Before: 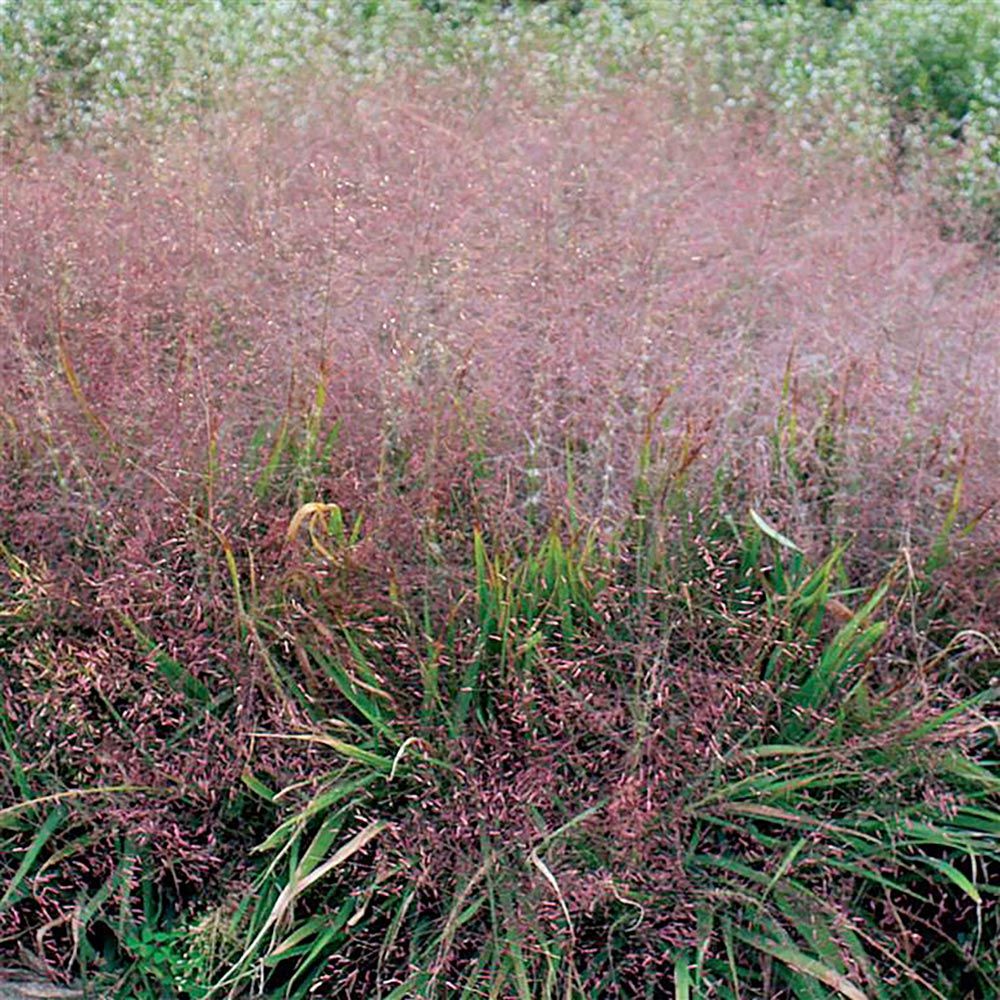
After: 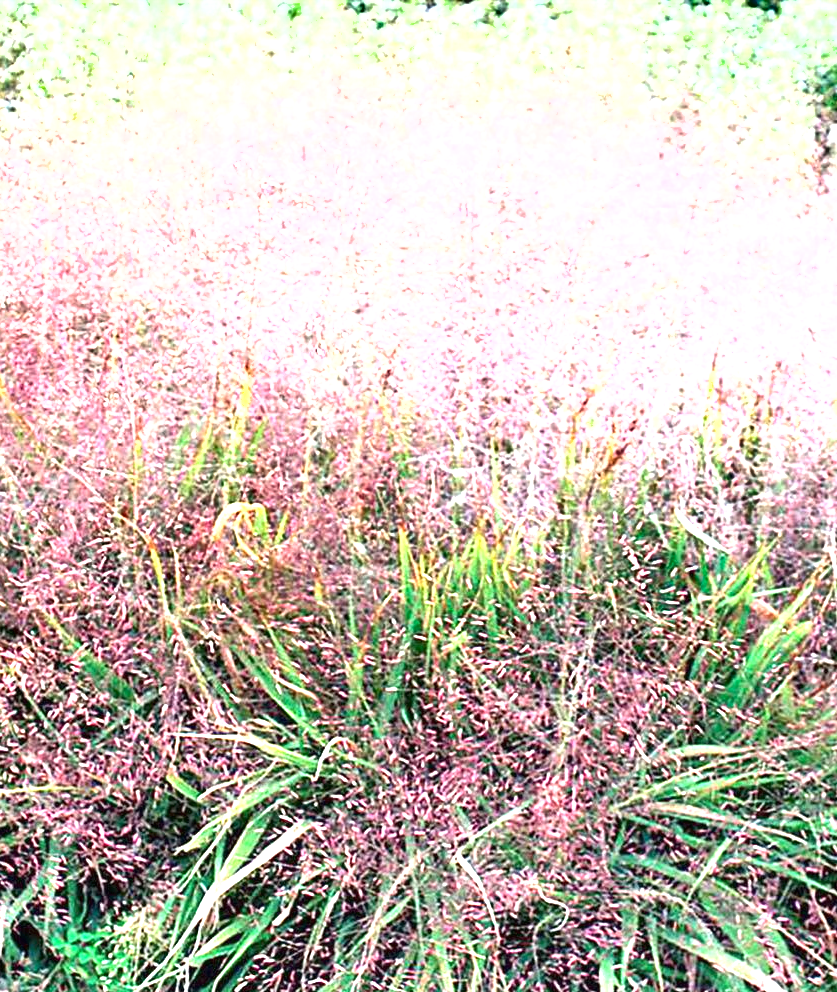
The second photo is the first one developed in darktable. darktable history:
exposure: black level correction 0, exposure 1.975 EV, compensate exposure bias true, compensate highlight preservation false
crop: left 7.598%, right 7.873%
shadows and highlights: shadows 49, highlights -41, soften with gaussian
